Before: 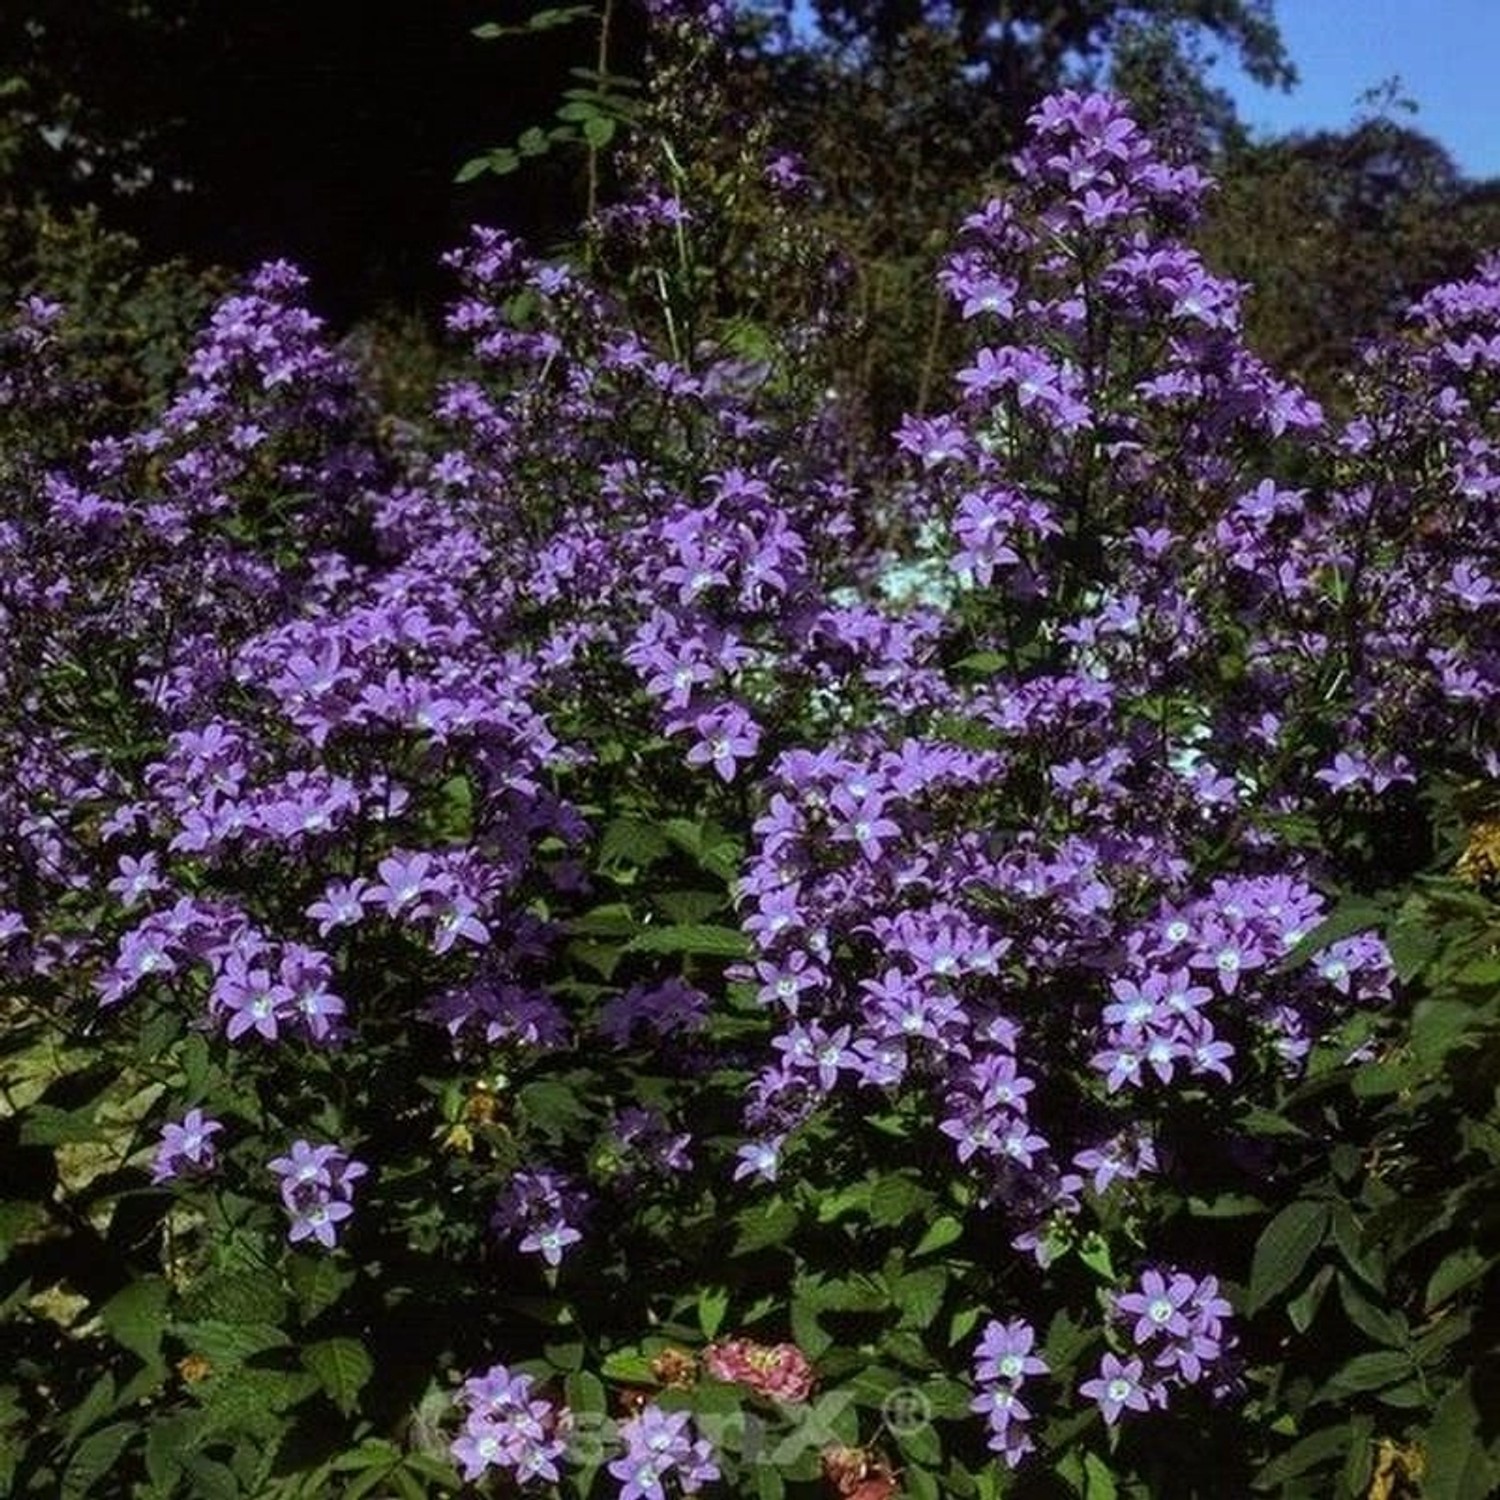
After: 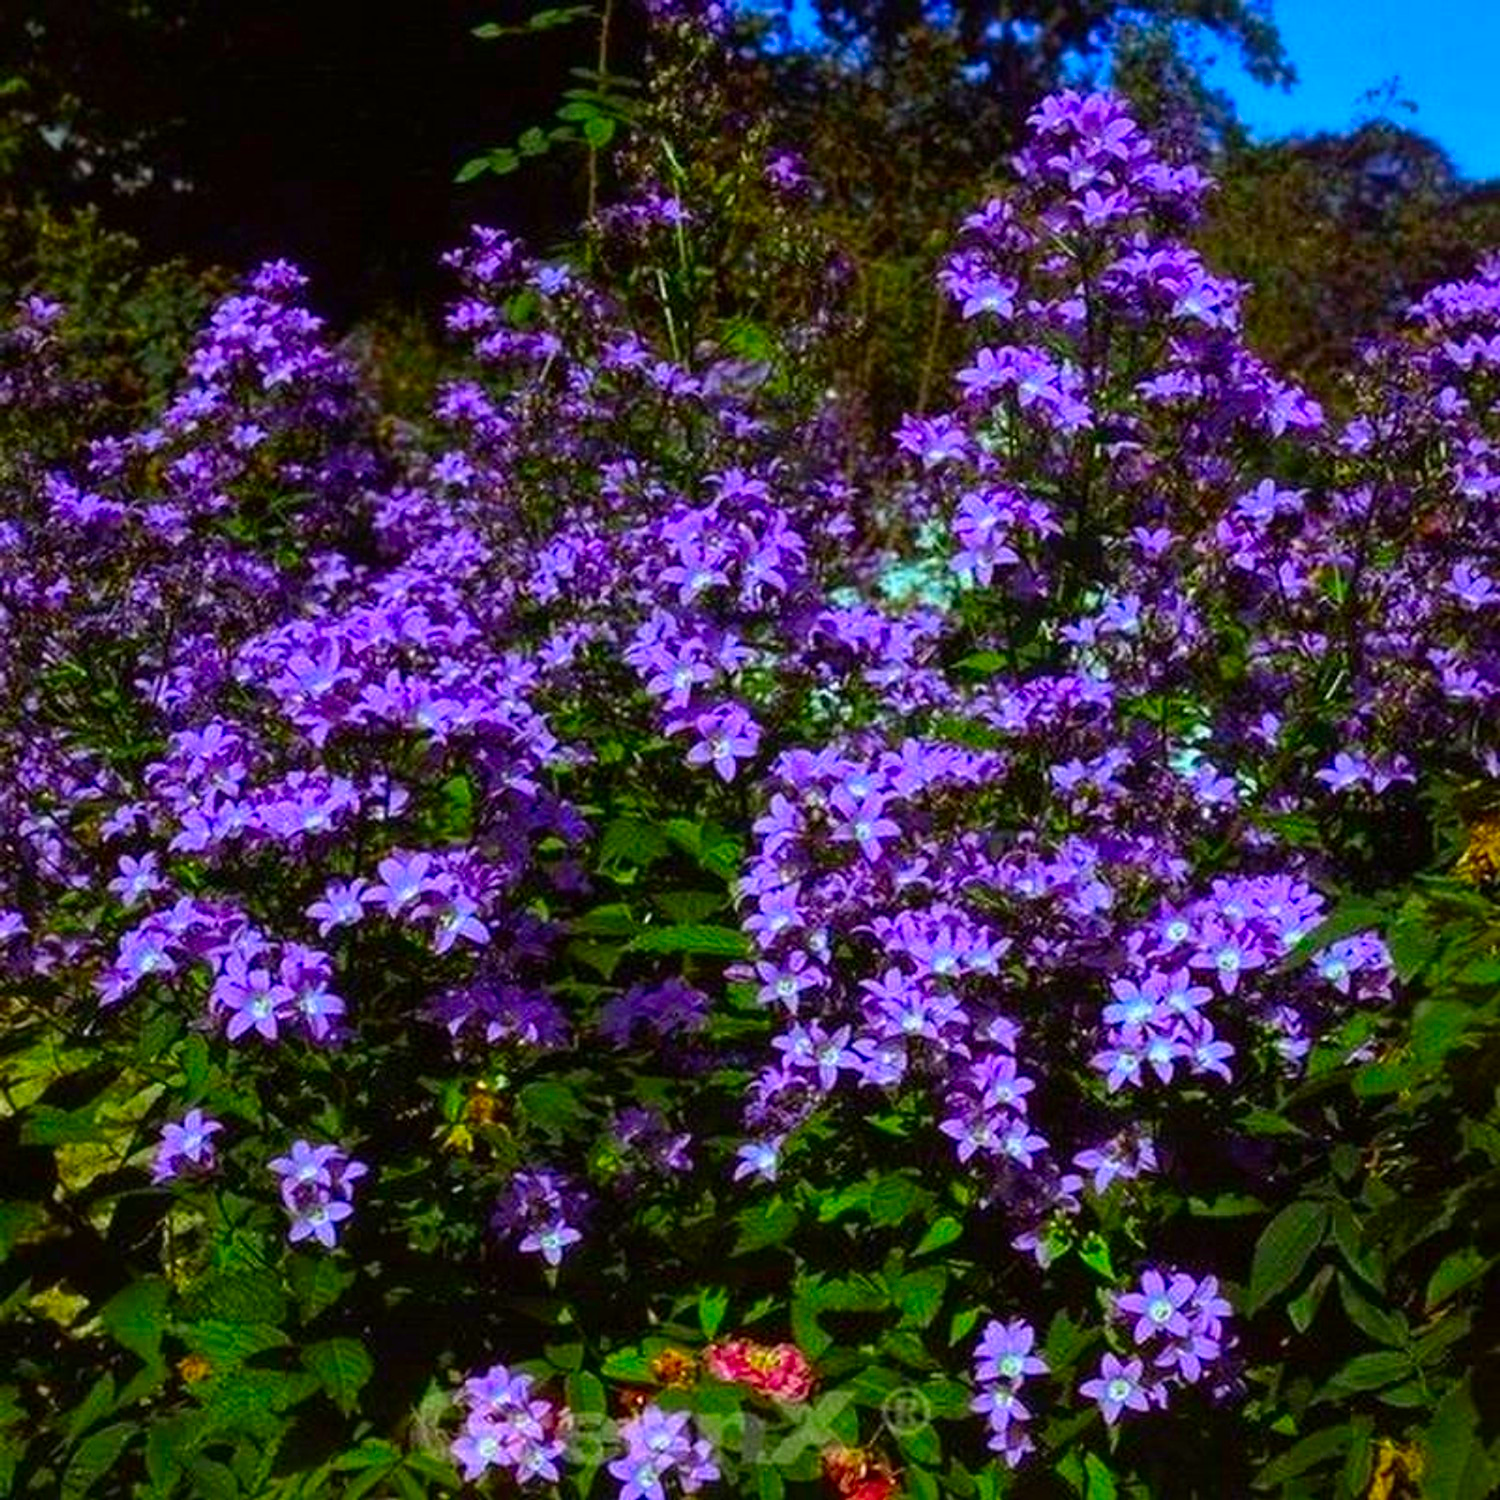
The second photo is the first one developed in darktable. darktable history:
color correction: highlights b* 0.04, saturation 2.21
exposure: compensate exposure bias true, compensate highlight preservation false
